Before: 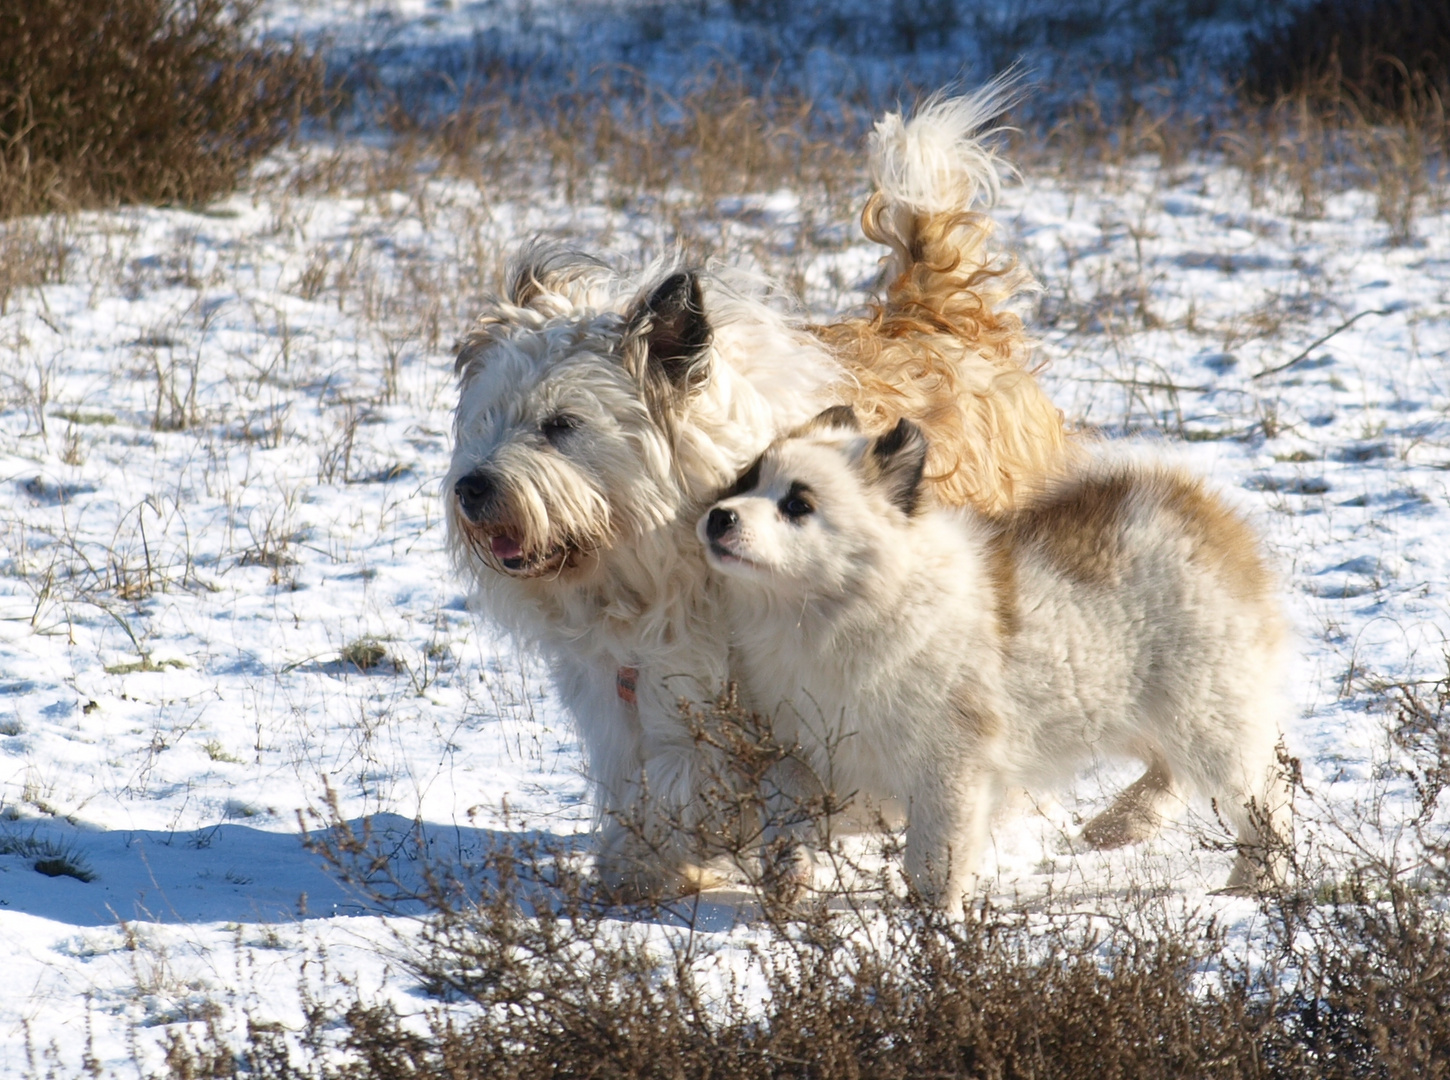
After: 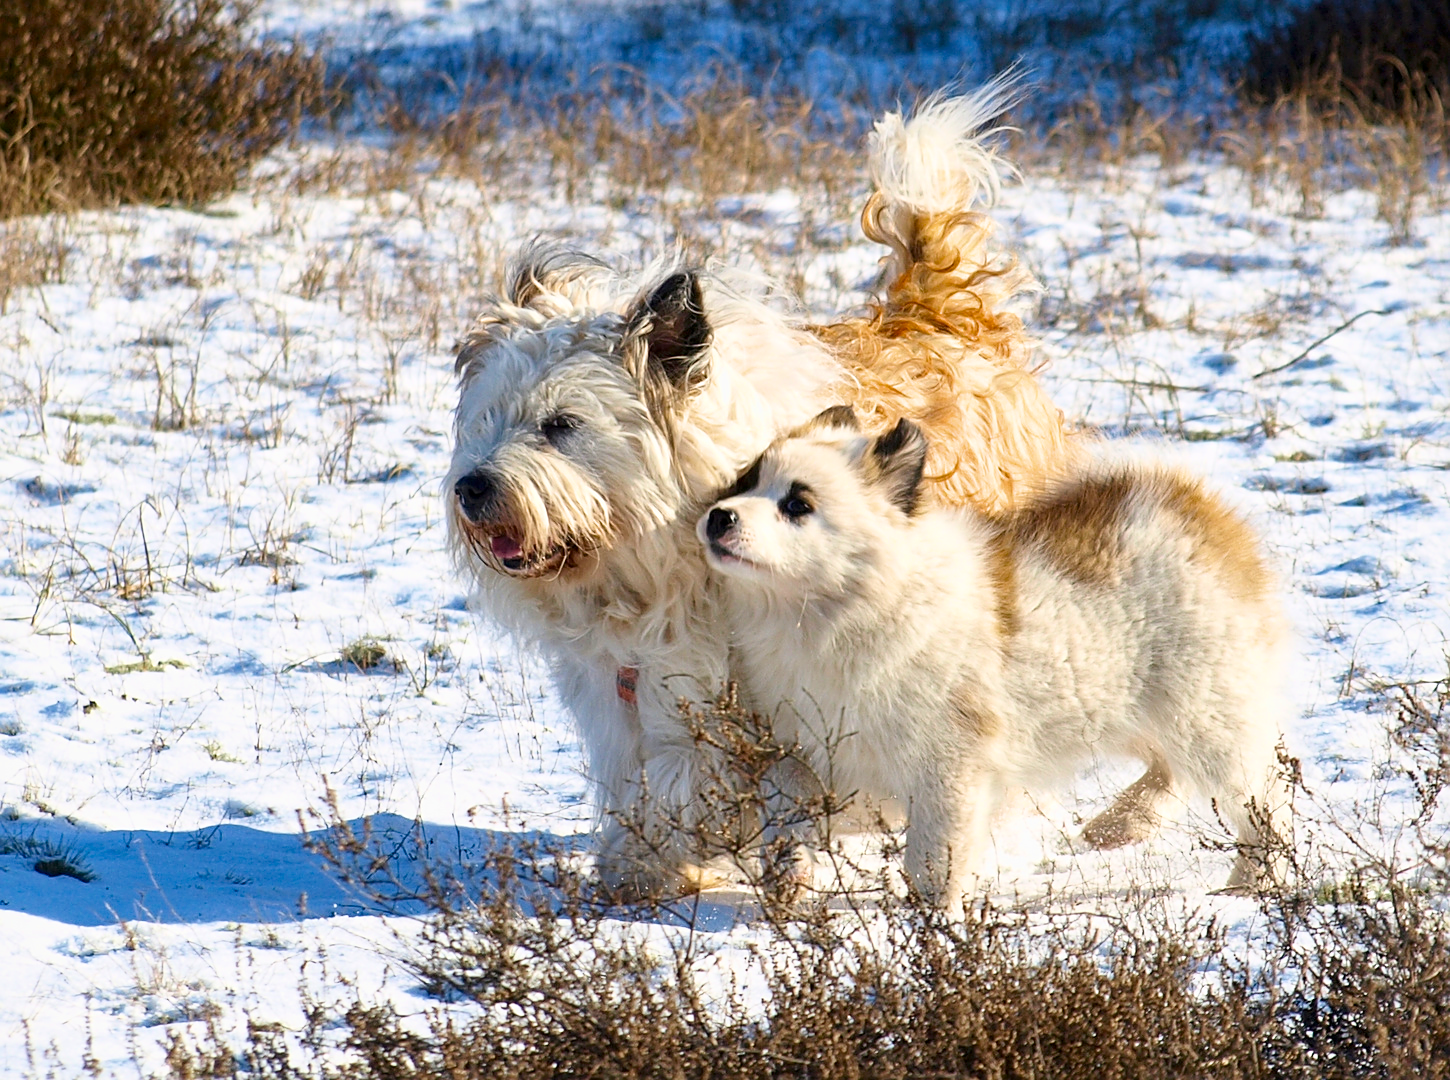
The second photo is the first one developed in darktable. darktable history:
color balance rgb: perceptual saturation grading › global saturation 19.999%
sharpen: on, module defaults
exposure: black level correction 0.001, exposure 1.044 EV, compensate highlight preservation false
contrast brightness saturation: contrast 0.068, brightness -0.134, saturation 0.058
local contrast: mode bilateral grid, contrast 21, coarseness 50, detail 120%, midtone range 0.2
filmic rgb: black relative exposure -7.99 EV, white relative exposure 4.03 EV, threshold 3.01 EV, hardness 4.1, contrast 0.926, color science v6 (2022), enable highlight reconstruction true
